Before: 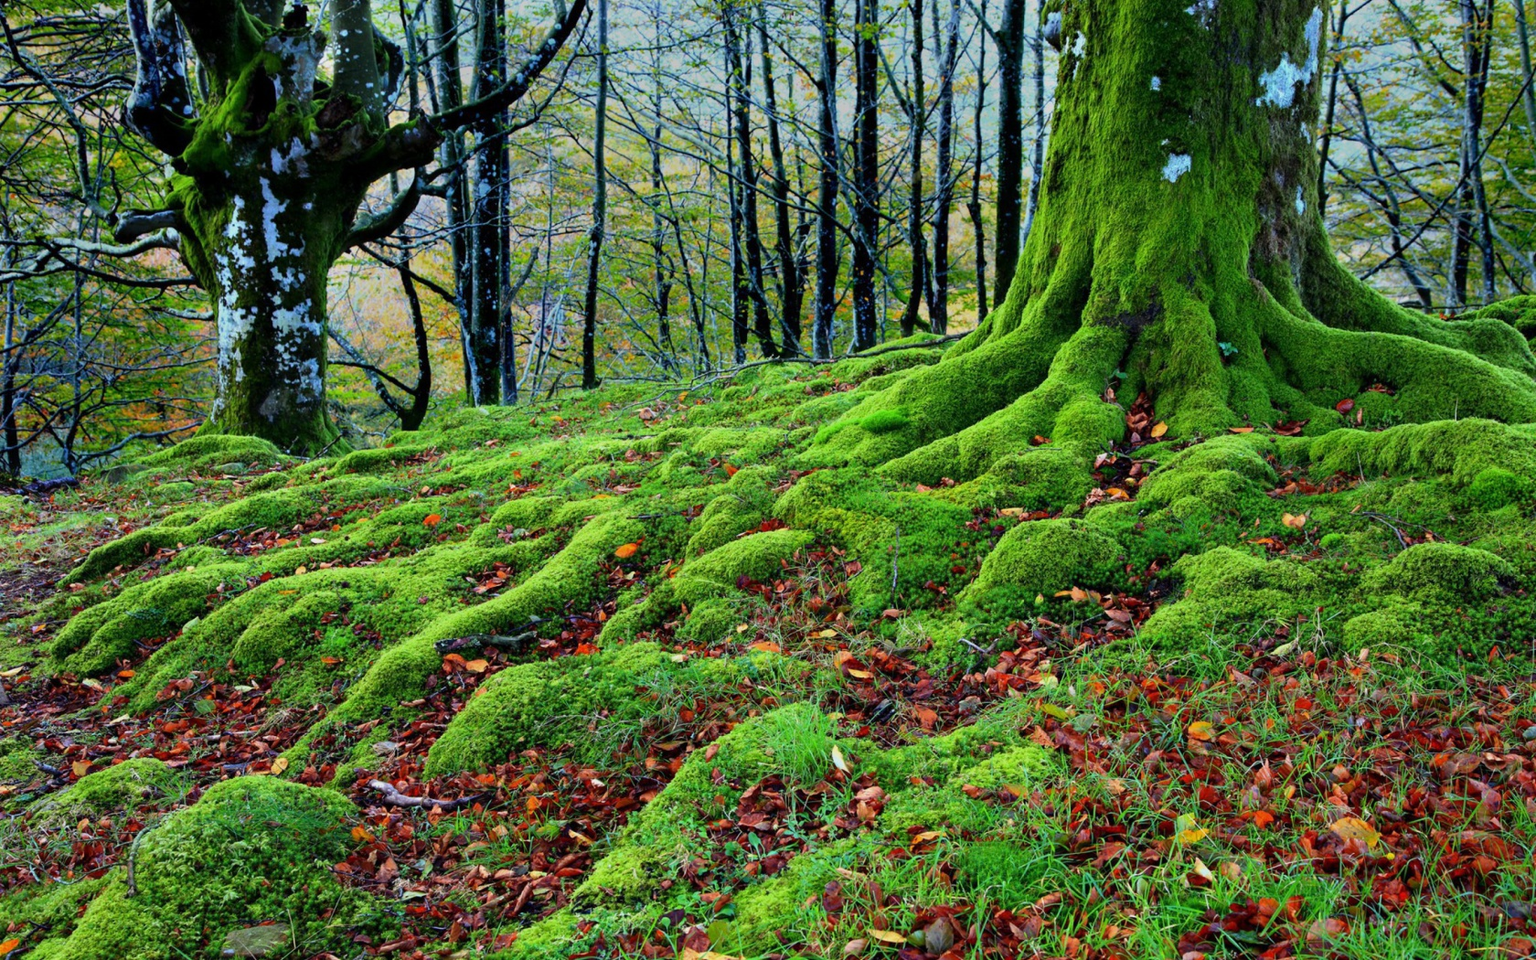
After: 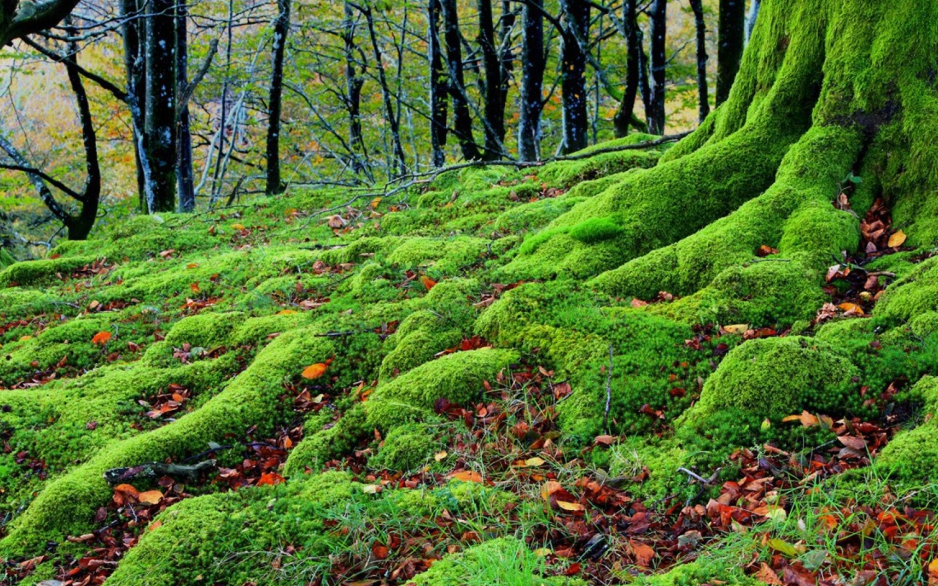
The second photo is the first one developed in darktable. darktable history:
crop and rotate: left 22.13%, top 22.054%, right 22.026%, bottom 22.102%
tone curve: curves: ch0 [(0, 0) (0.161, 0.144) (0.501, 0.497) (1, 1)], color space Lab, linked channels, preserve colors none
